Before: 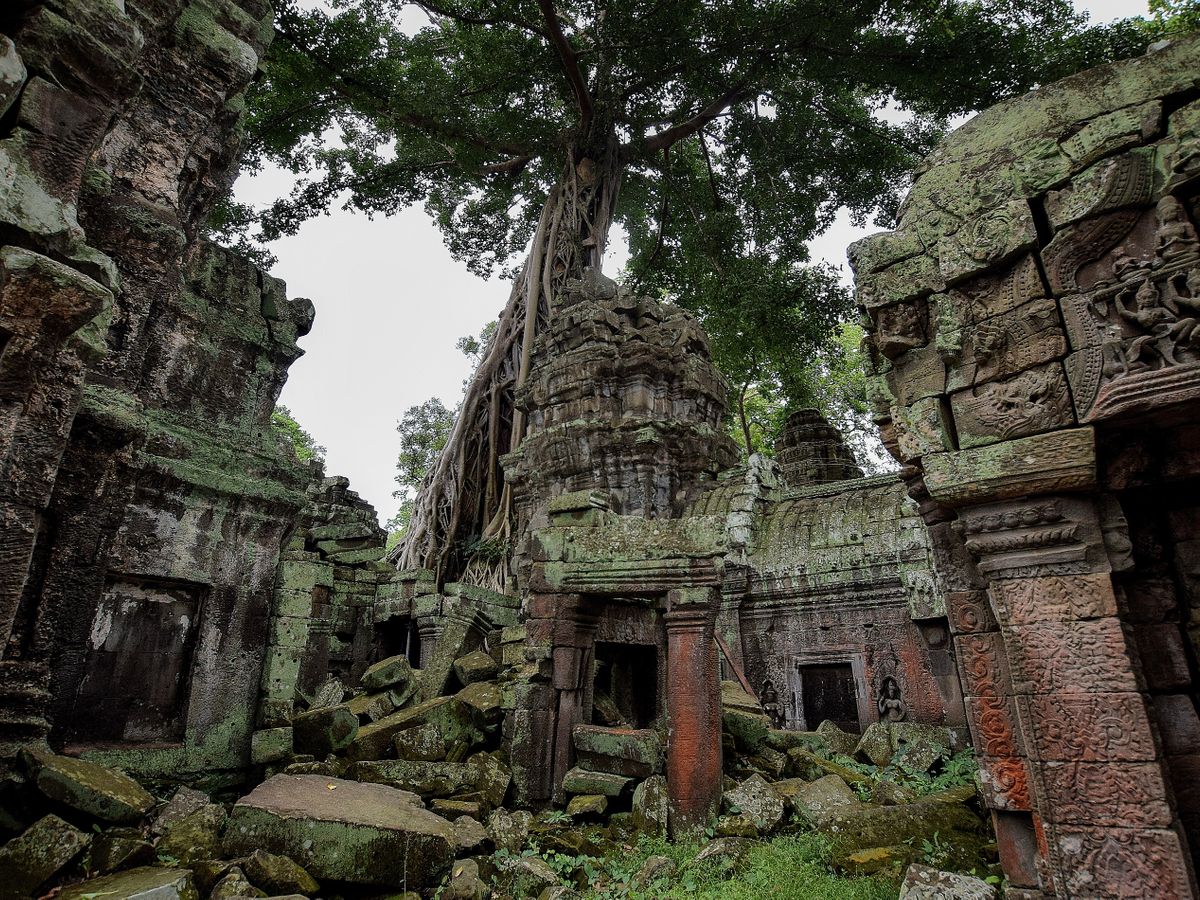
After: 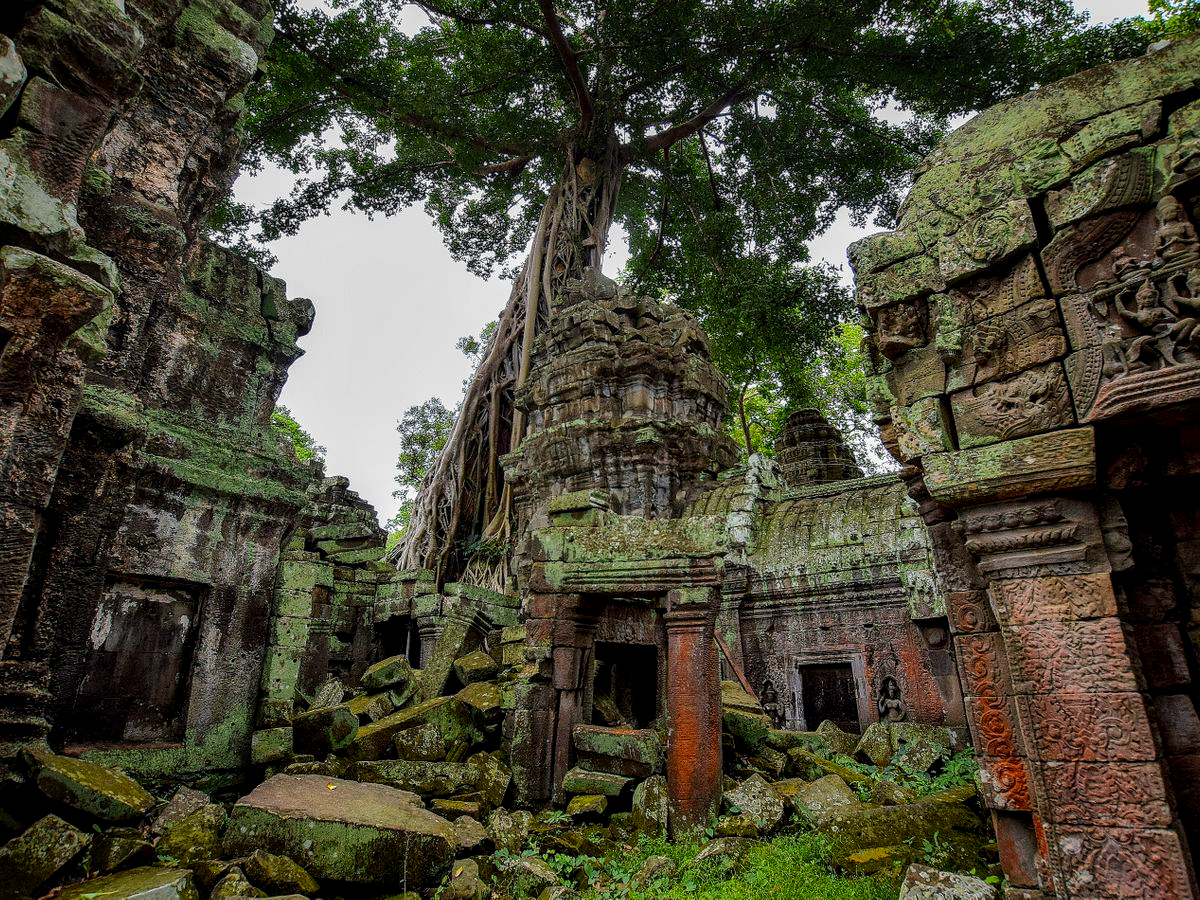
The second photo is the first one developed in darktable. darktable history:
contrast brightness saturation: contrast 0.04, saturation 0.07
local contrast: on, module defaults
color balance rgb: linear chroma grading › global chroma 15%, perceptual saturation grading › global saturation 30%
